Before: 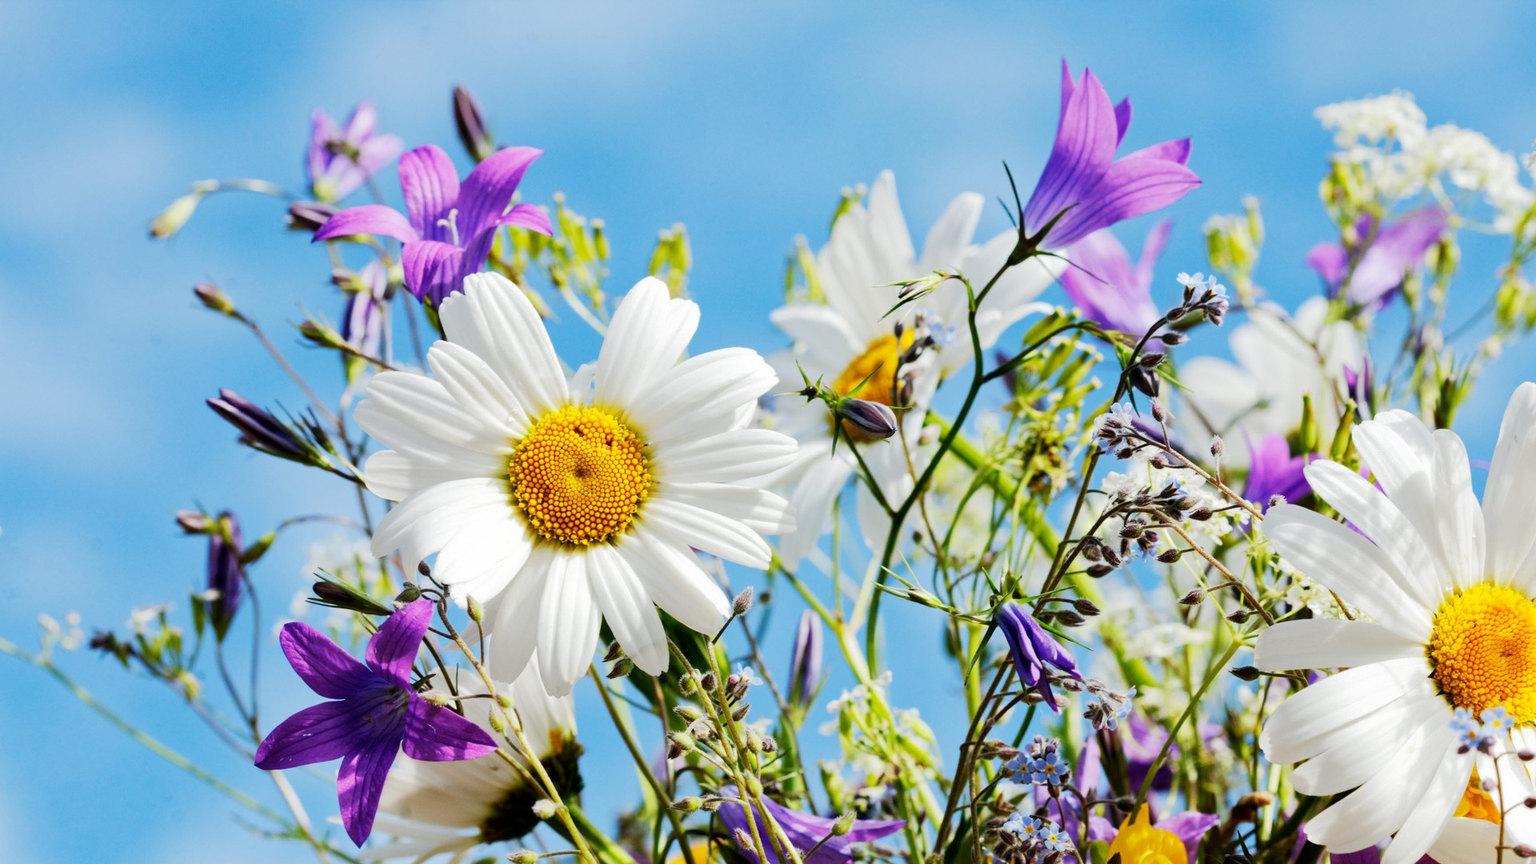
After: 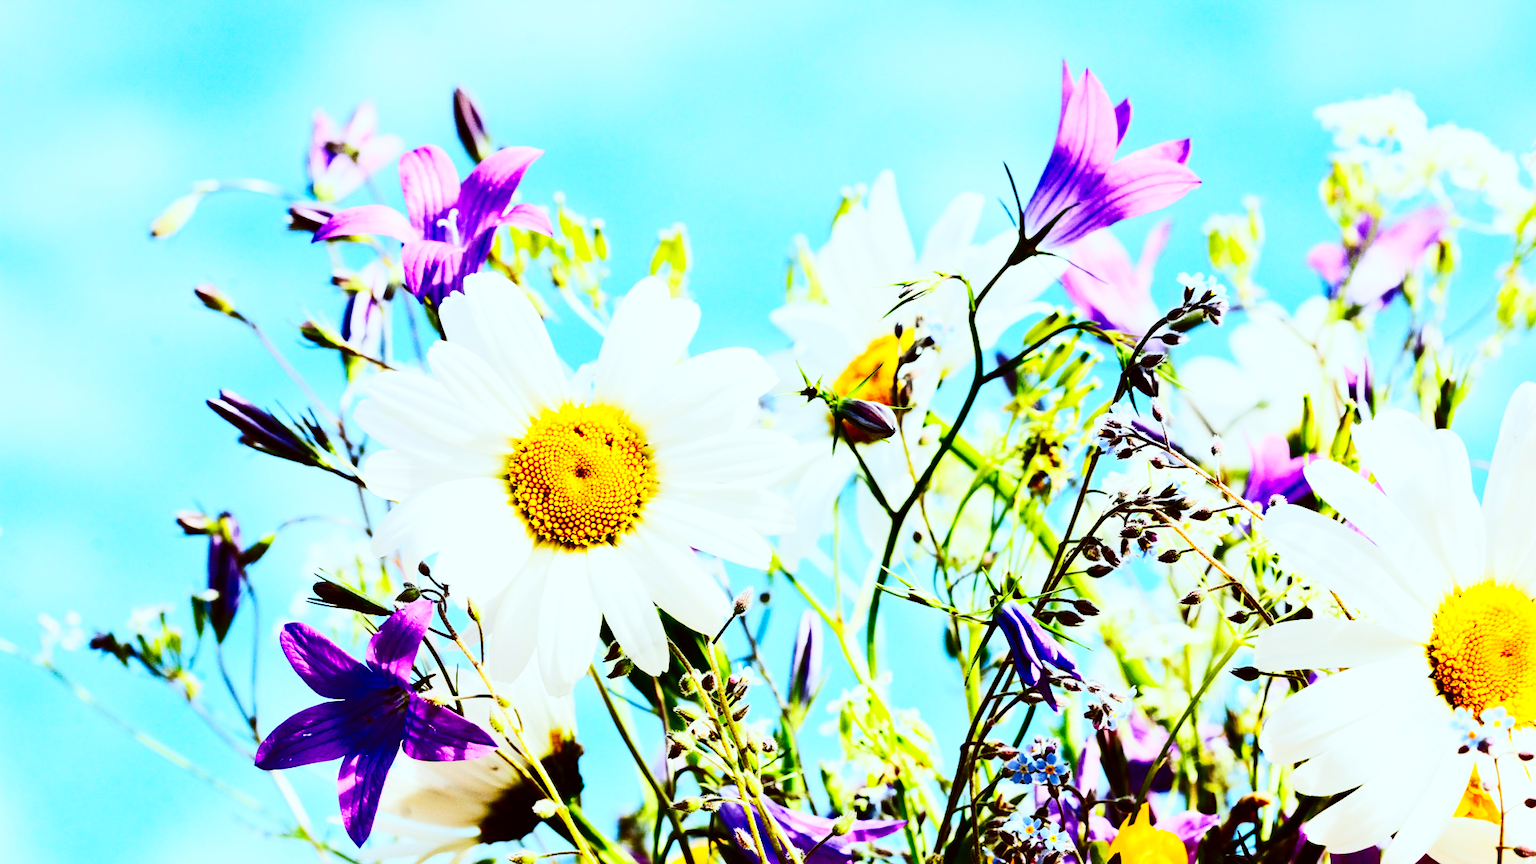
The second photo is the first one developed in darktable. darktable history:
color correction: highlights a* -4.93, highlights b* -3.63, shadows a* 3.99, shadows b* 4.21
exposure: compensate highlight preservation false
base curve: curves: ch0 [(0, 0) (0.036, 0.025) (0.121, 0.166) (0.206, 0.329) (0.605, 0.79) (1, 1)], preserve colors none
contrast brightness saturation: contrast 0.399, brightness 0.041, saturation 0.245
